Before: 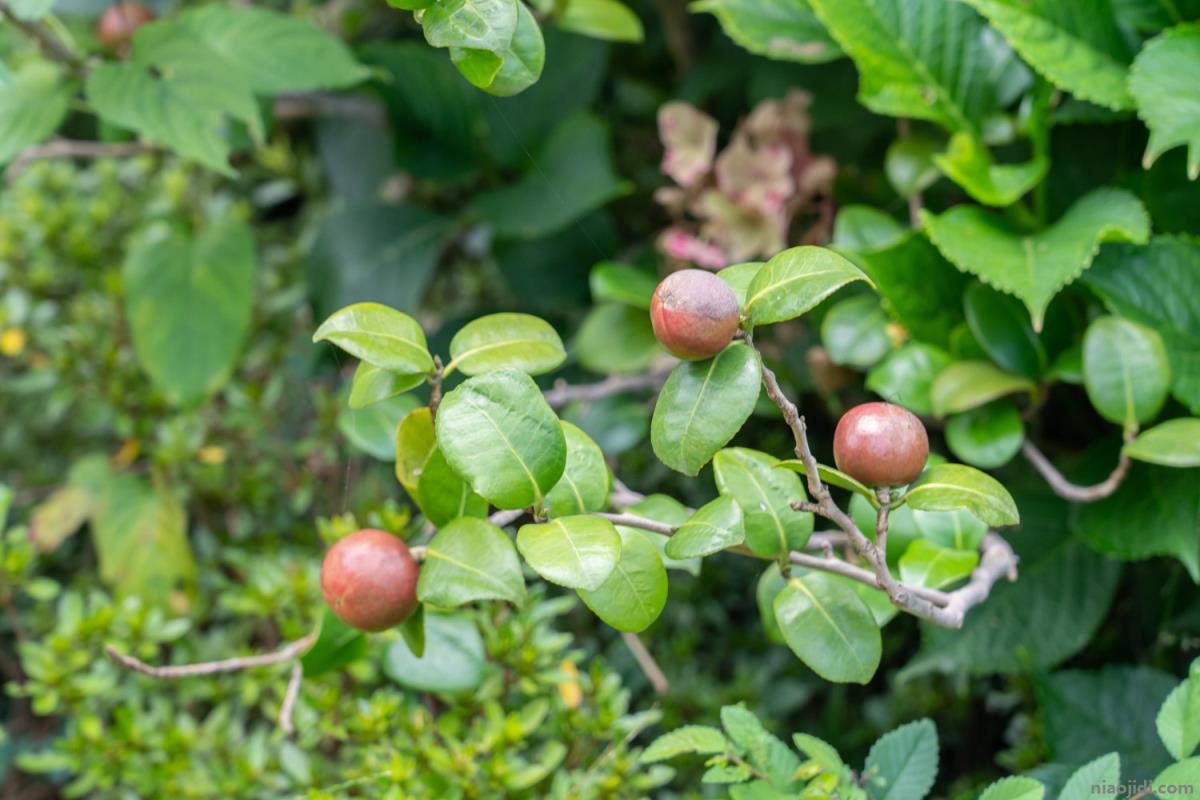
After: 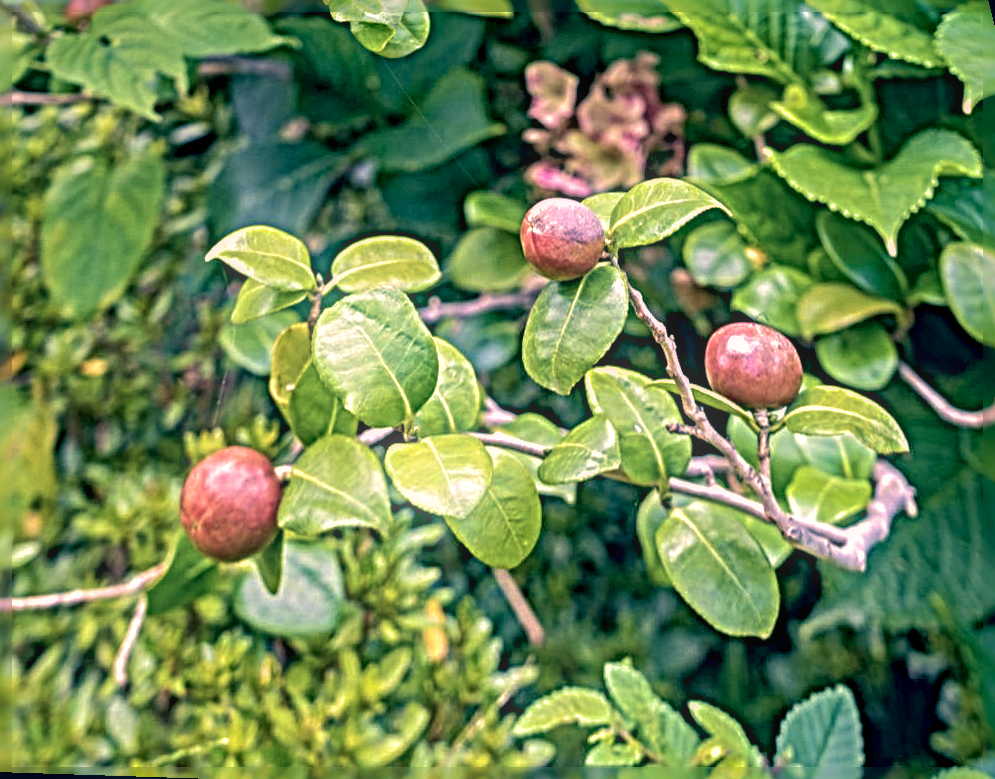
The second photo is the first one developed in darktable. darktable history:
shadows and highlights: on, module defaults
velvia: strength 56%
local contrast: on, module defaults
rotate and perspective: rotation 0.72°, lens shift (vertical) -0.352, lens shift (horizontal) -0.051, crop left 0.152, crop right 0.859, crop top 0.019, crop bottom 0.964
color correction: highlights a* 14.46, highlights b* 5.85, shadows a* -5.53, shadows b* -15.24, saturation 0.85
white balance: emerald 1
sharpen: radius 6.3, amount 1.8, threshold 0
bloom: size 5%, threshold 95%, strength 15%
